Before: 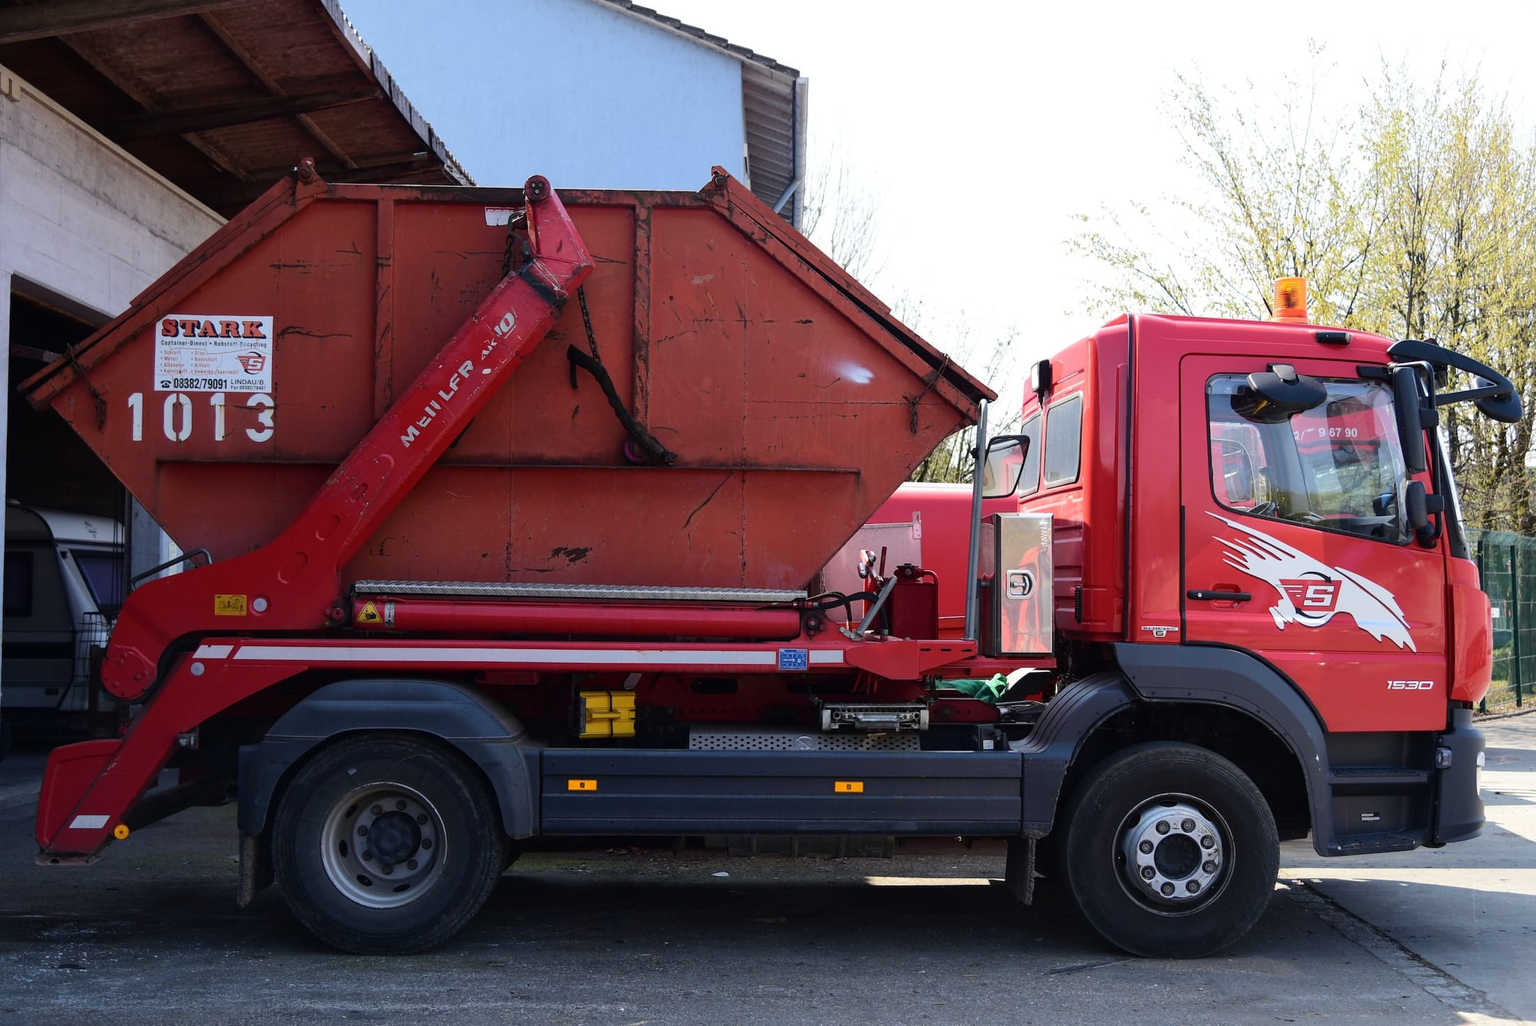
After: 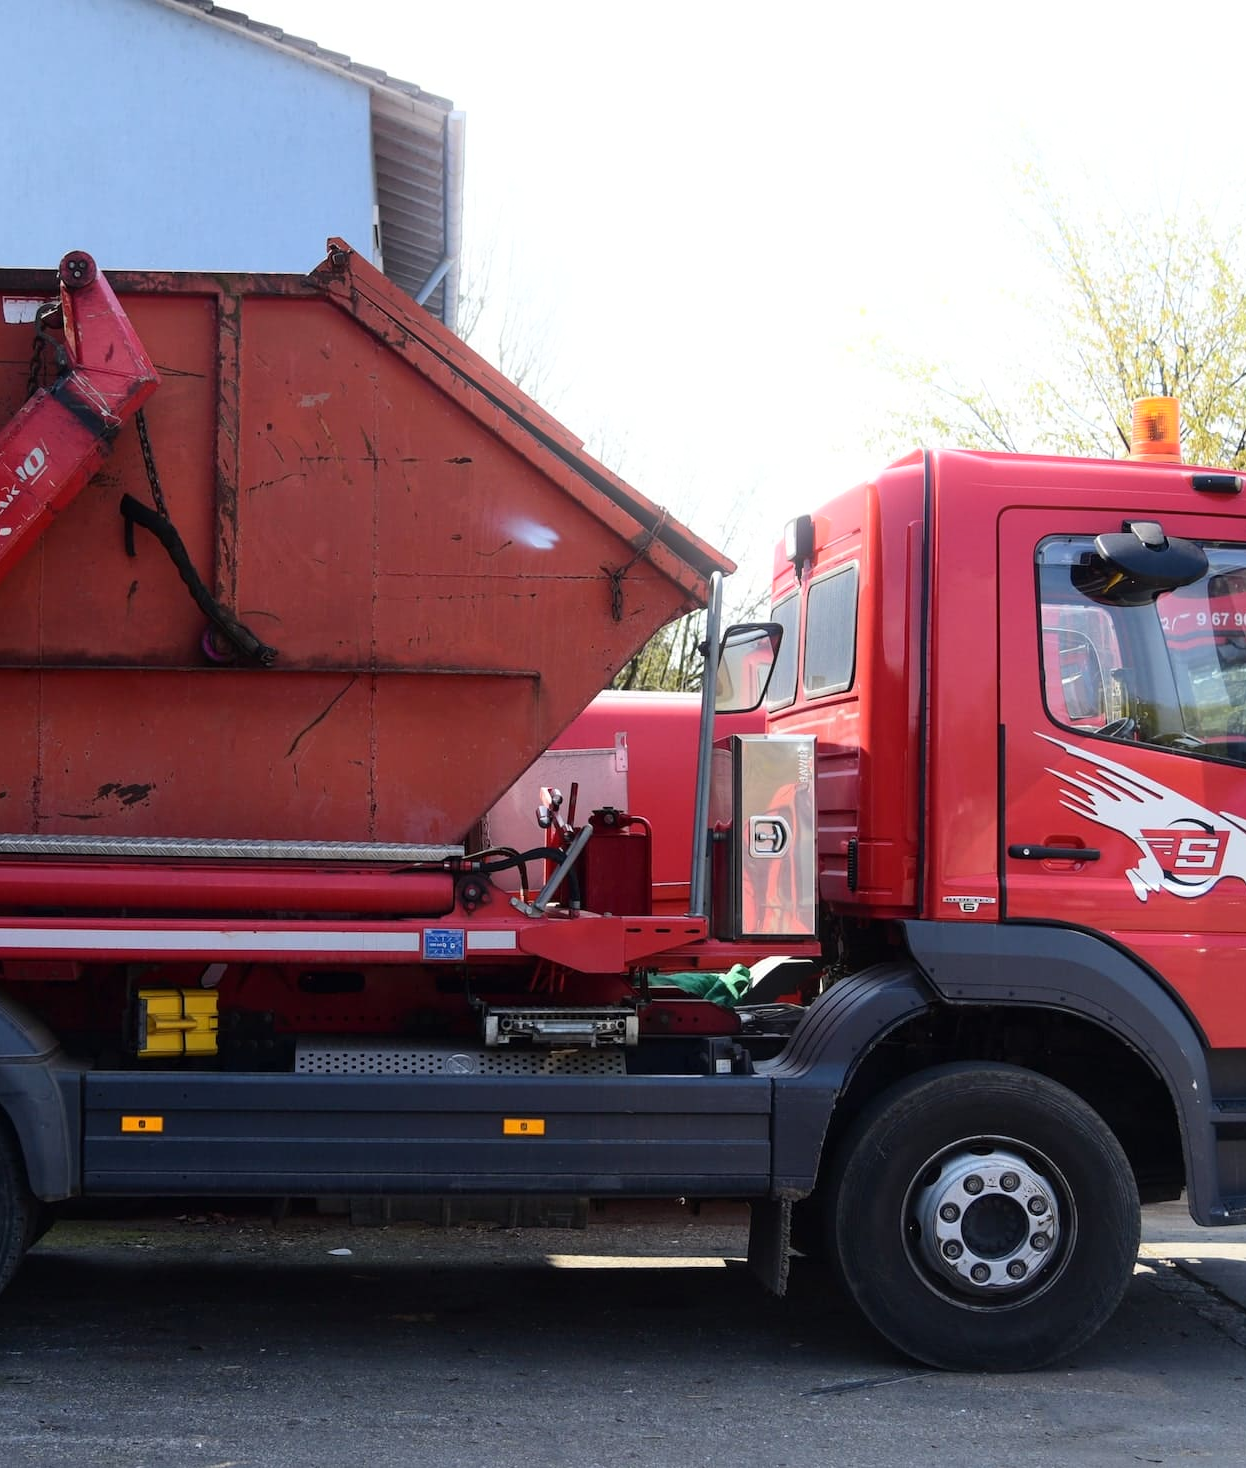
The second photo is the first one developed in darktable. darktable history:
crop: left 31.458%, top 0%, right 11.876%
bloom: size 9%, threshold 100%, strength 7%
